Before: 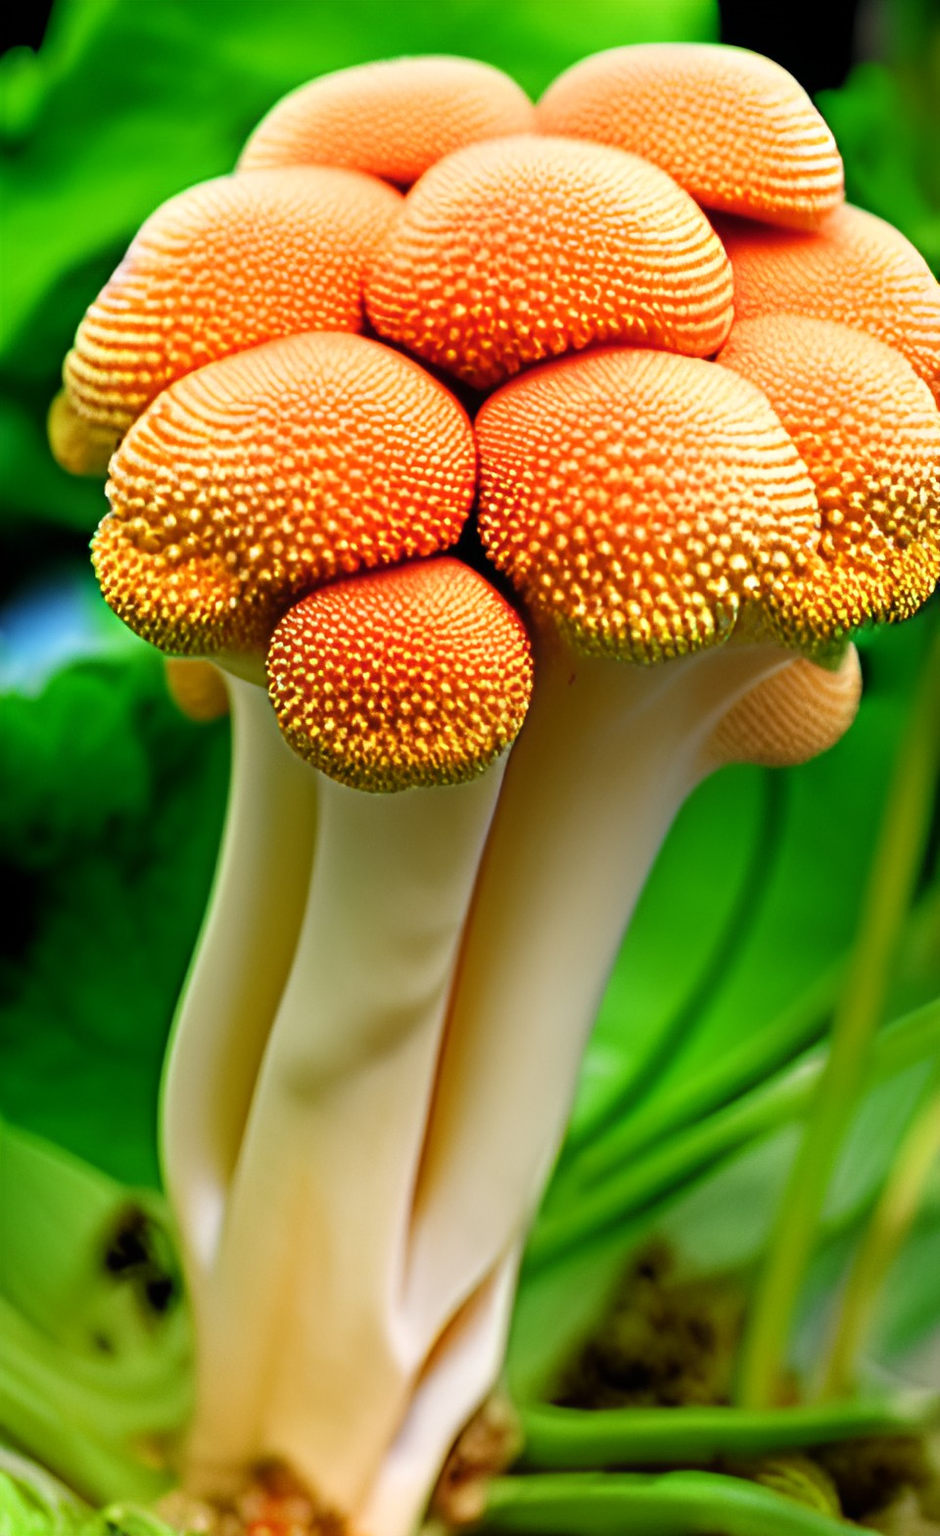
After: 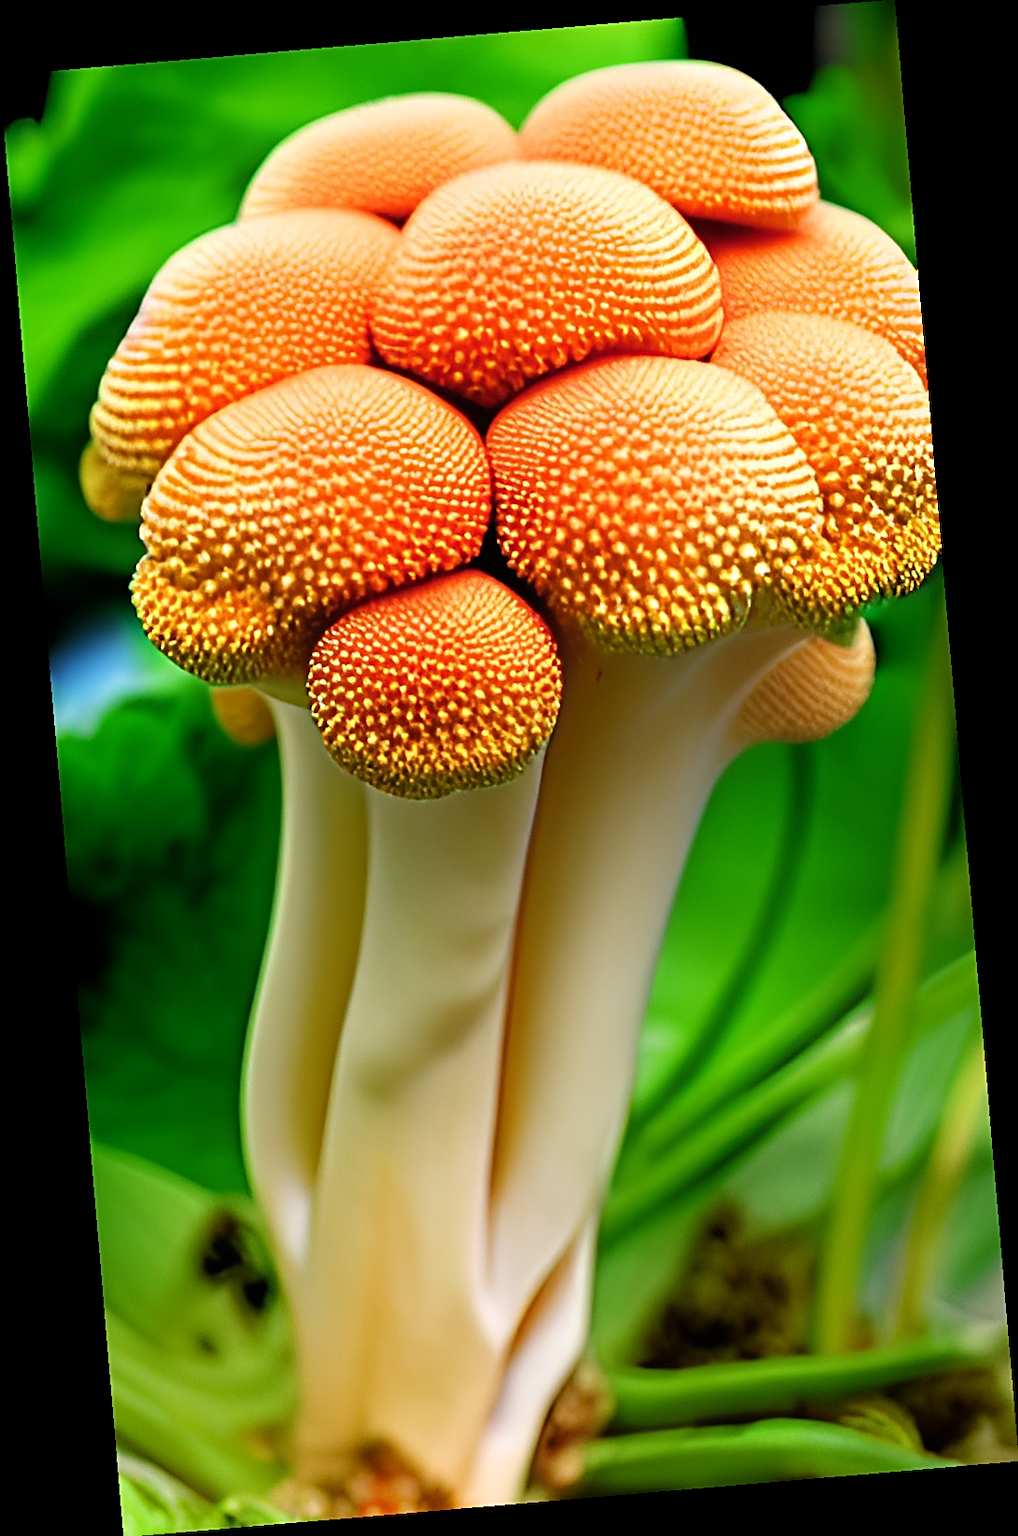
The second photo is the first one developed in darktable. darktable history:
sharpen: on, module defaults
rotate and perspective: rotation -4.86°, automatic cropping off
